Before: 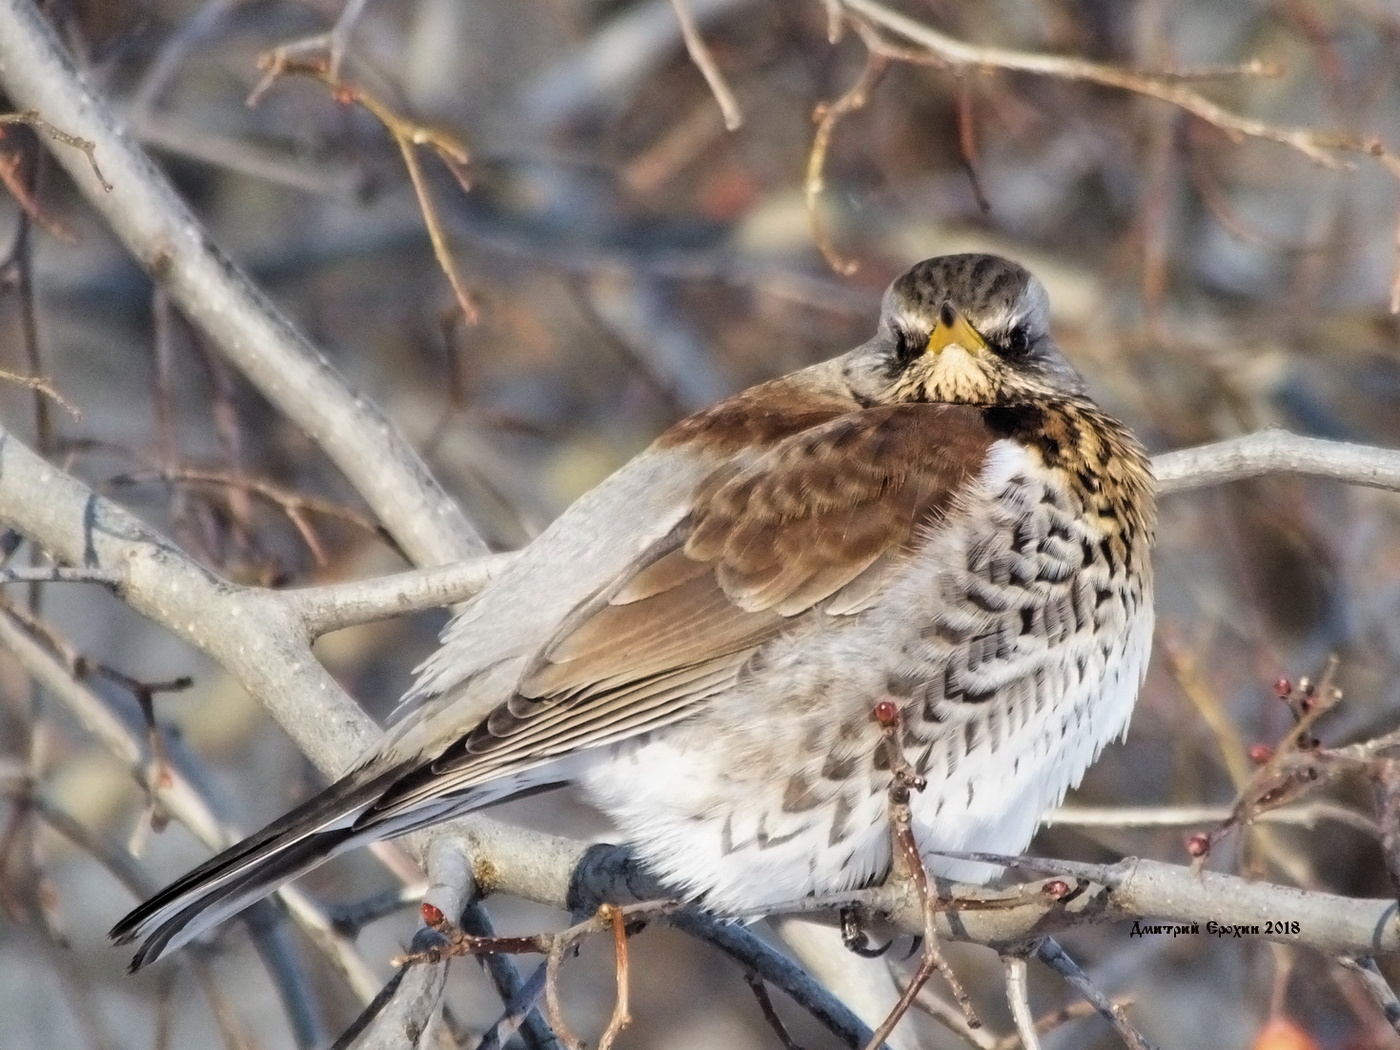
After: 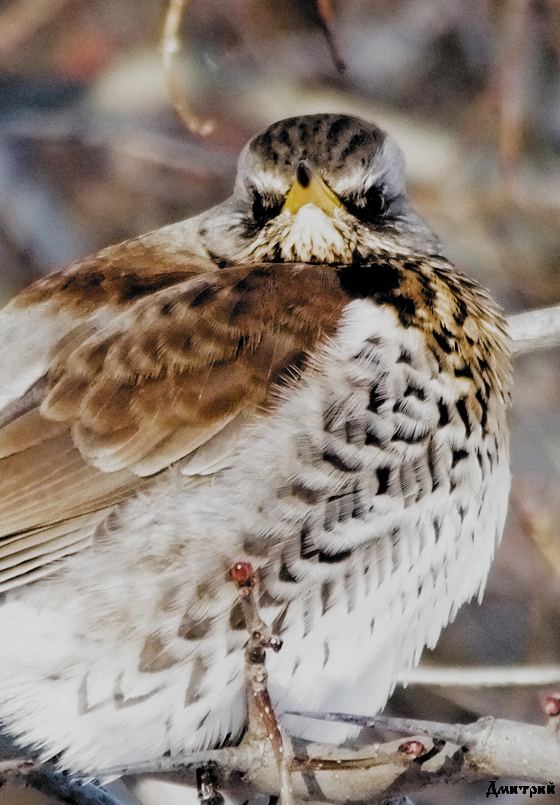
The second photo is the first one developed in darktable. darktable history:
filmic rgb: black relative exposure -5.08 EV, white relative exposure 3.98 EV, hardness 2.89, contrast 1.187, highlights saturation mix -30%, add noise in highlights 0, preserve chrominance no, color science v3 (2019), use custom middle-gray values true, contrast in highlights soft
crop: left 46.003%, top 13.371%, right 13.986%, bottom 9.898%
